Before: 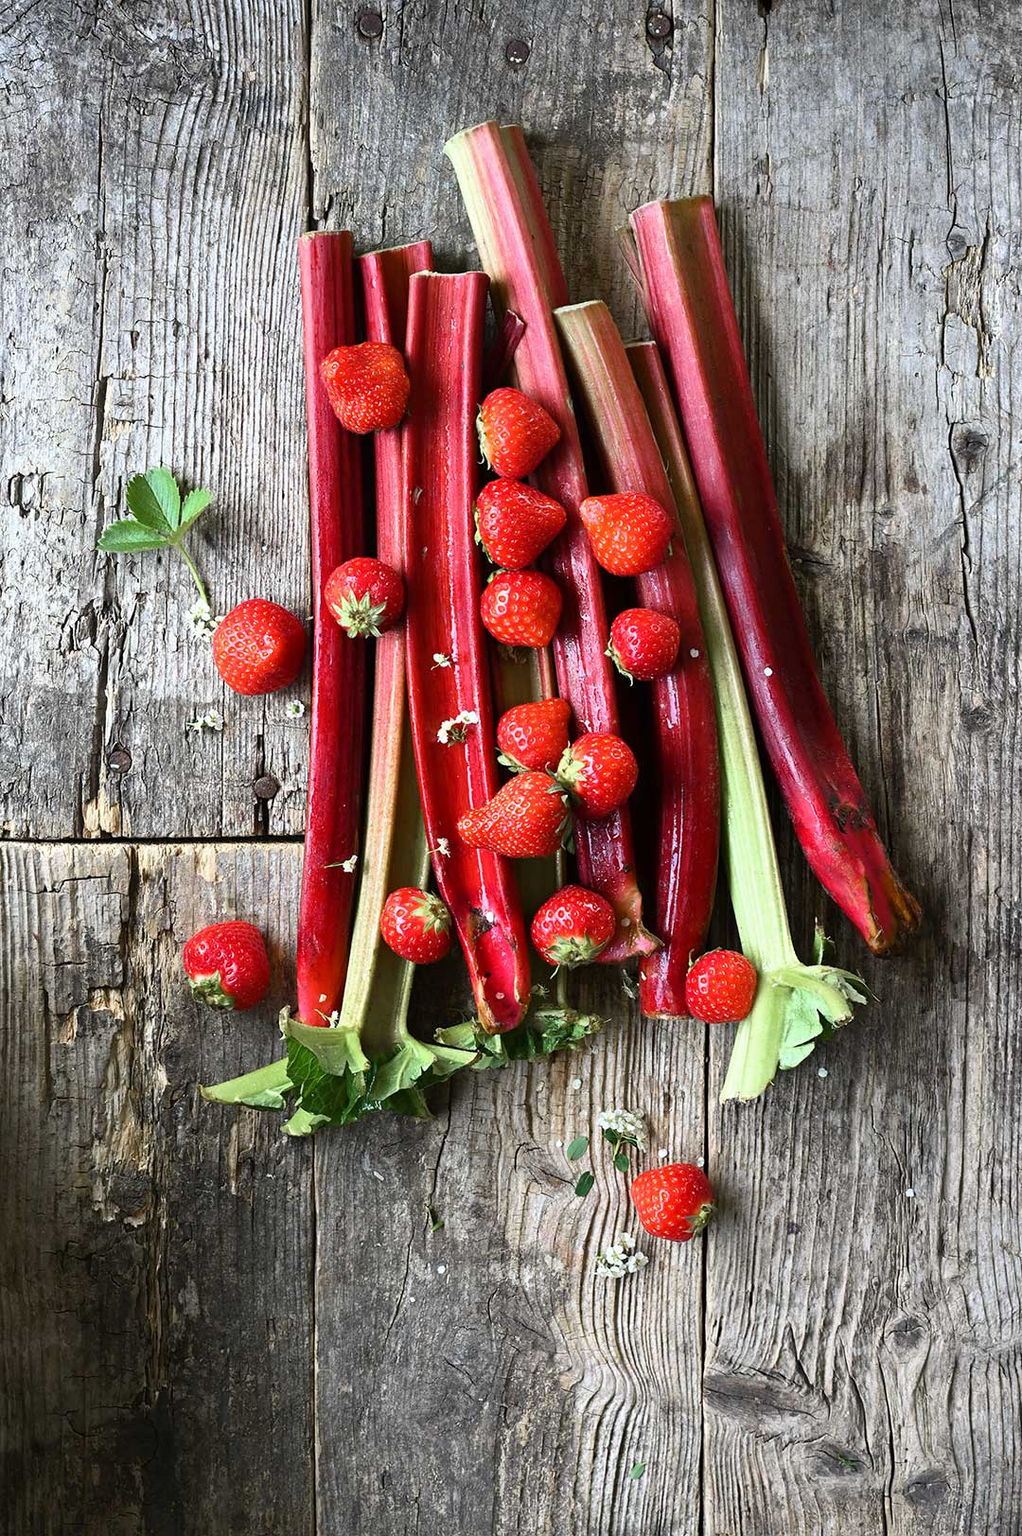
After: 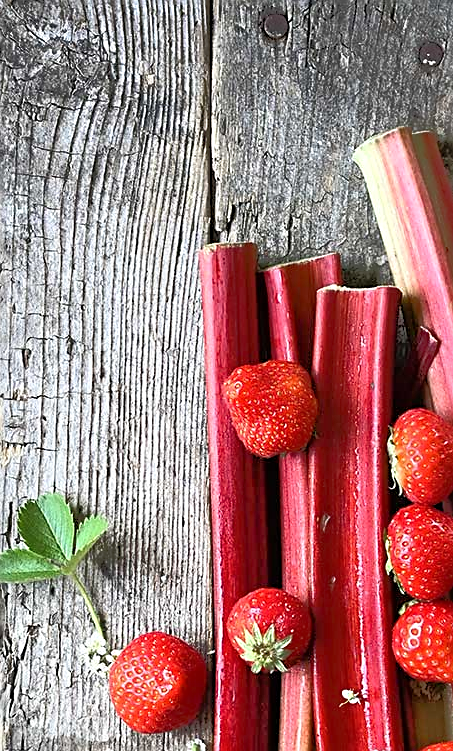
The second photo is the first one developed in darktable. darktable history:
crop and rotate: left 10.817%, top 0.062%, right 47.194%, bottom 53.626%
tone equalizer: -8 EV -0.528 EV, -7 EV -0.319 EV, -6 EV -0.083 EV, -5 EV 0.413 EV, -4 EV 0.985 EV, -3 EV 0.791 EV, -2 EV -0.01 EV, -1 EV 0.14 EV, +0 EV -0.012 EV, smoothing 1
sharpen: on, module defaults
